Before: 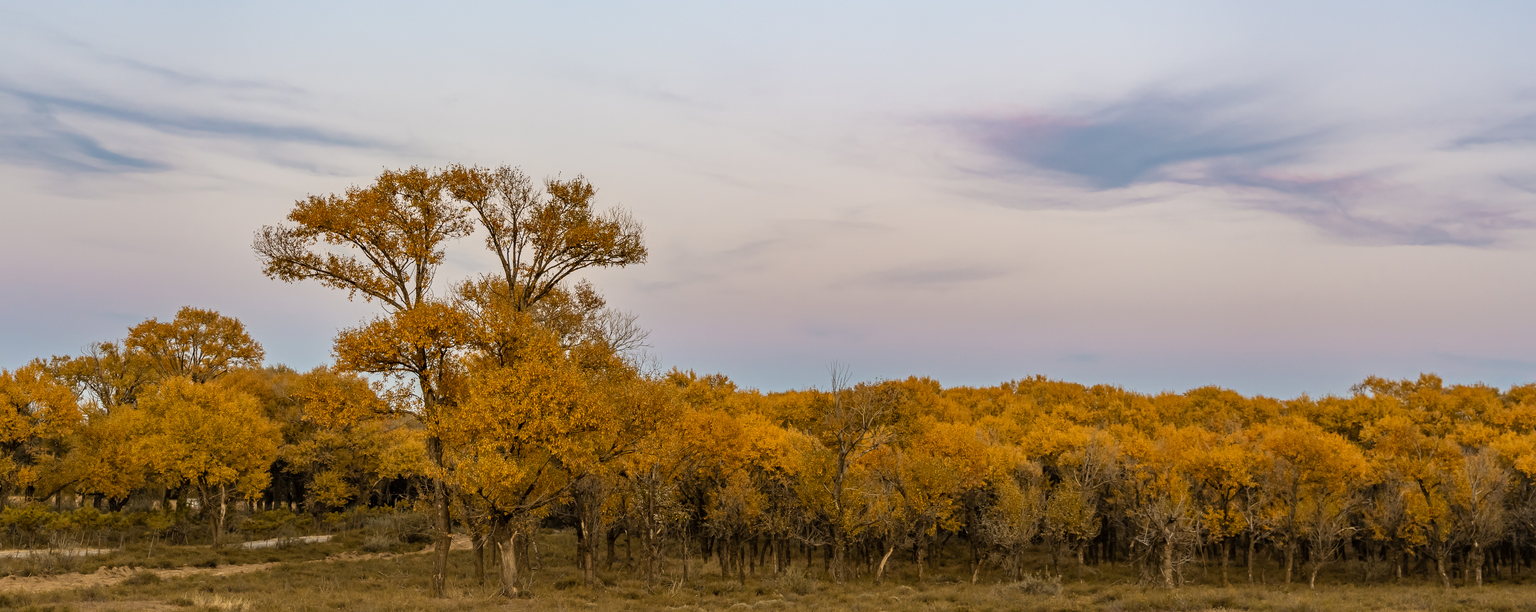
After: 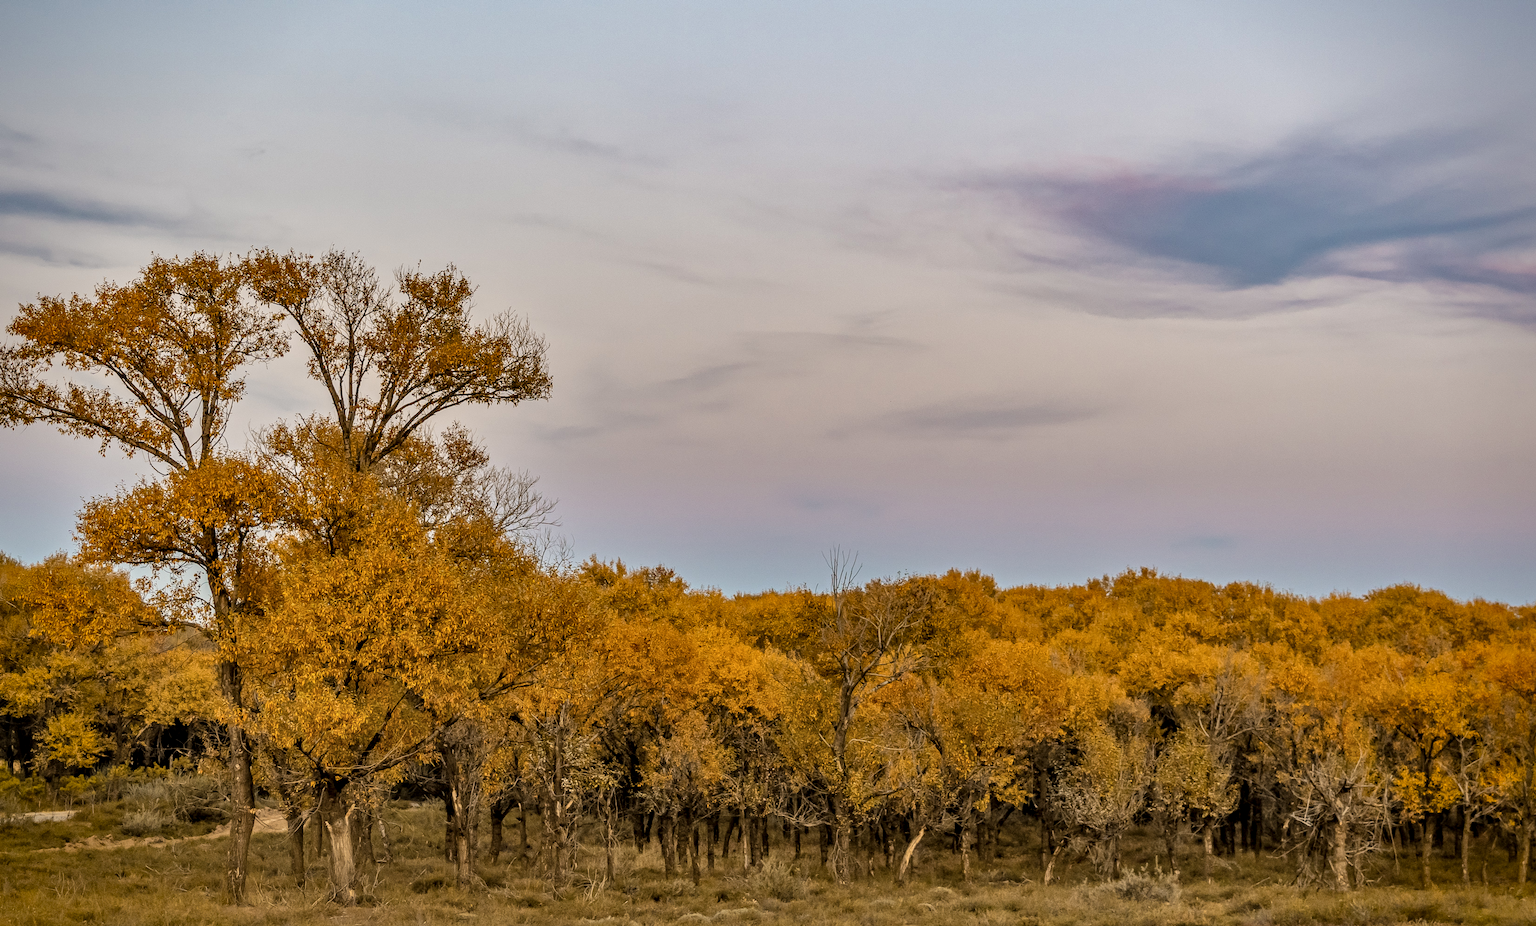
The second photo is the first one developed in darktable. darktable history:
vignetting: fall-off start 88.53%, fall-off radius 44.2%, saturation 0.376, width/height ratio 1.161
crop and rotate: left 18.442%, right 15.508%
shadows and highlights: shadows 60, soften with gaussian
local contrast: on, module defaults
